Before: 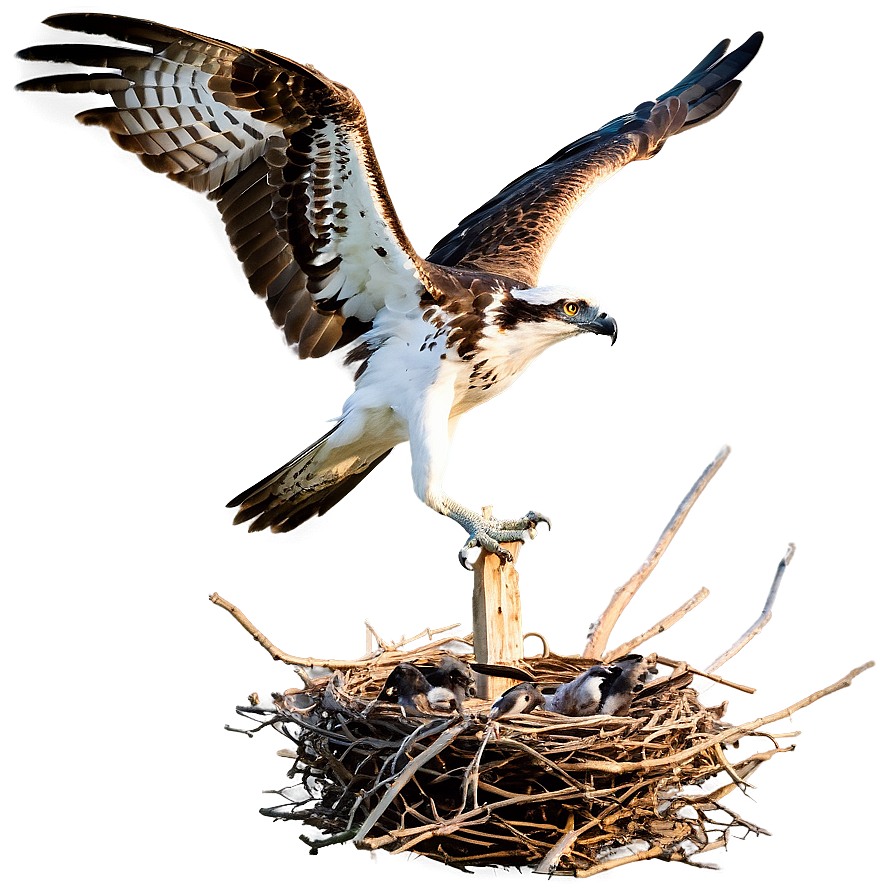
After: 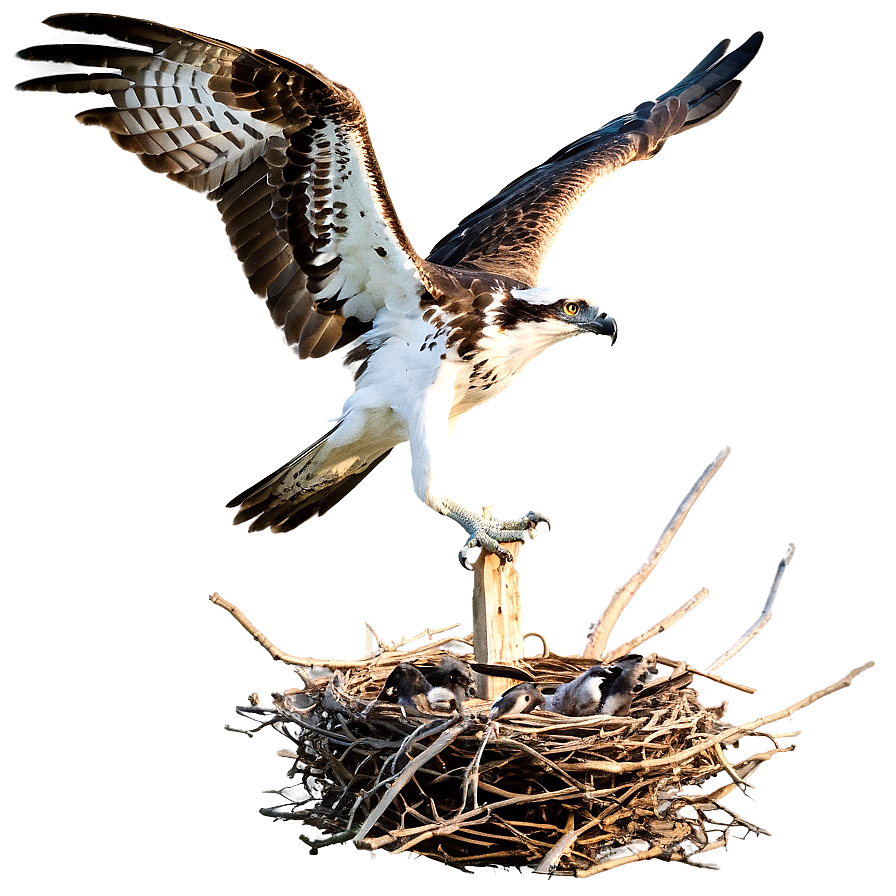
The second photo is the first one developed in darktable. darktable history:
exposure: exposure 0.207 EV, compensate highlight preservation false
contrast brightness saturation: saturation -0.1
grain: coarseness 0.09 ISO
